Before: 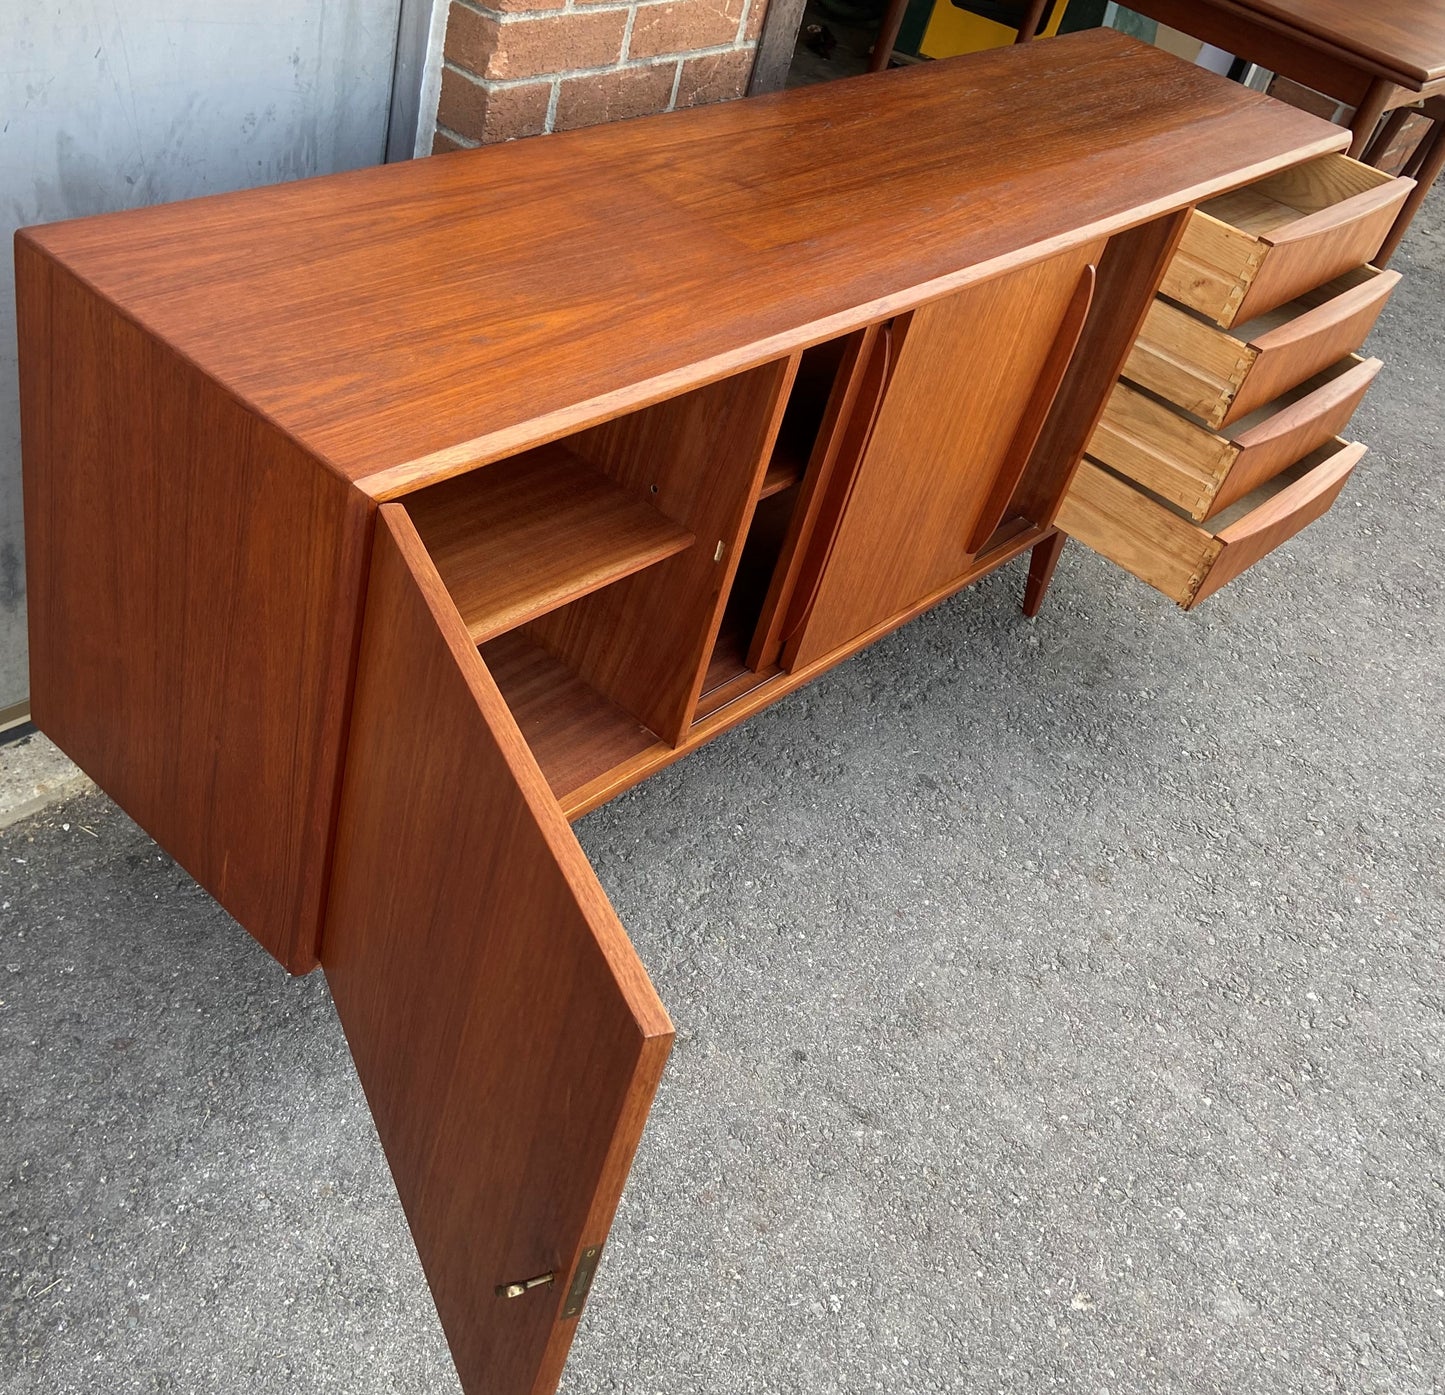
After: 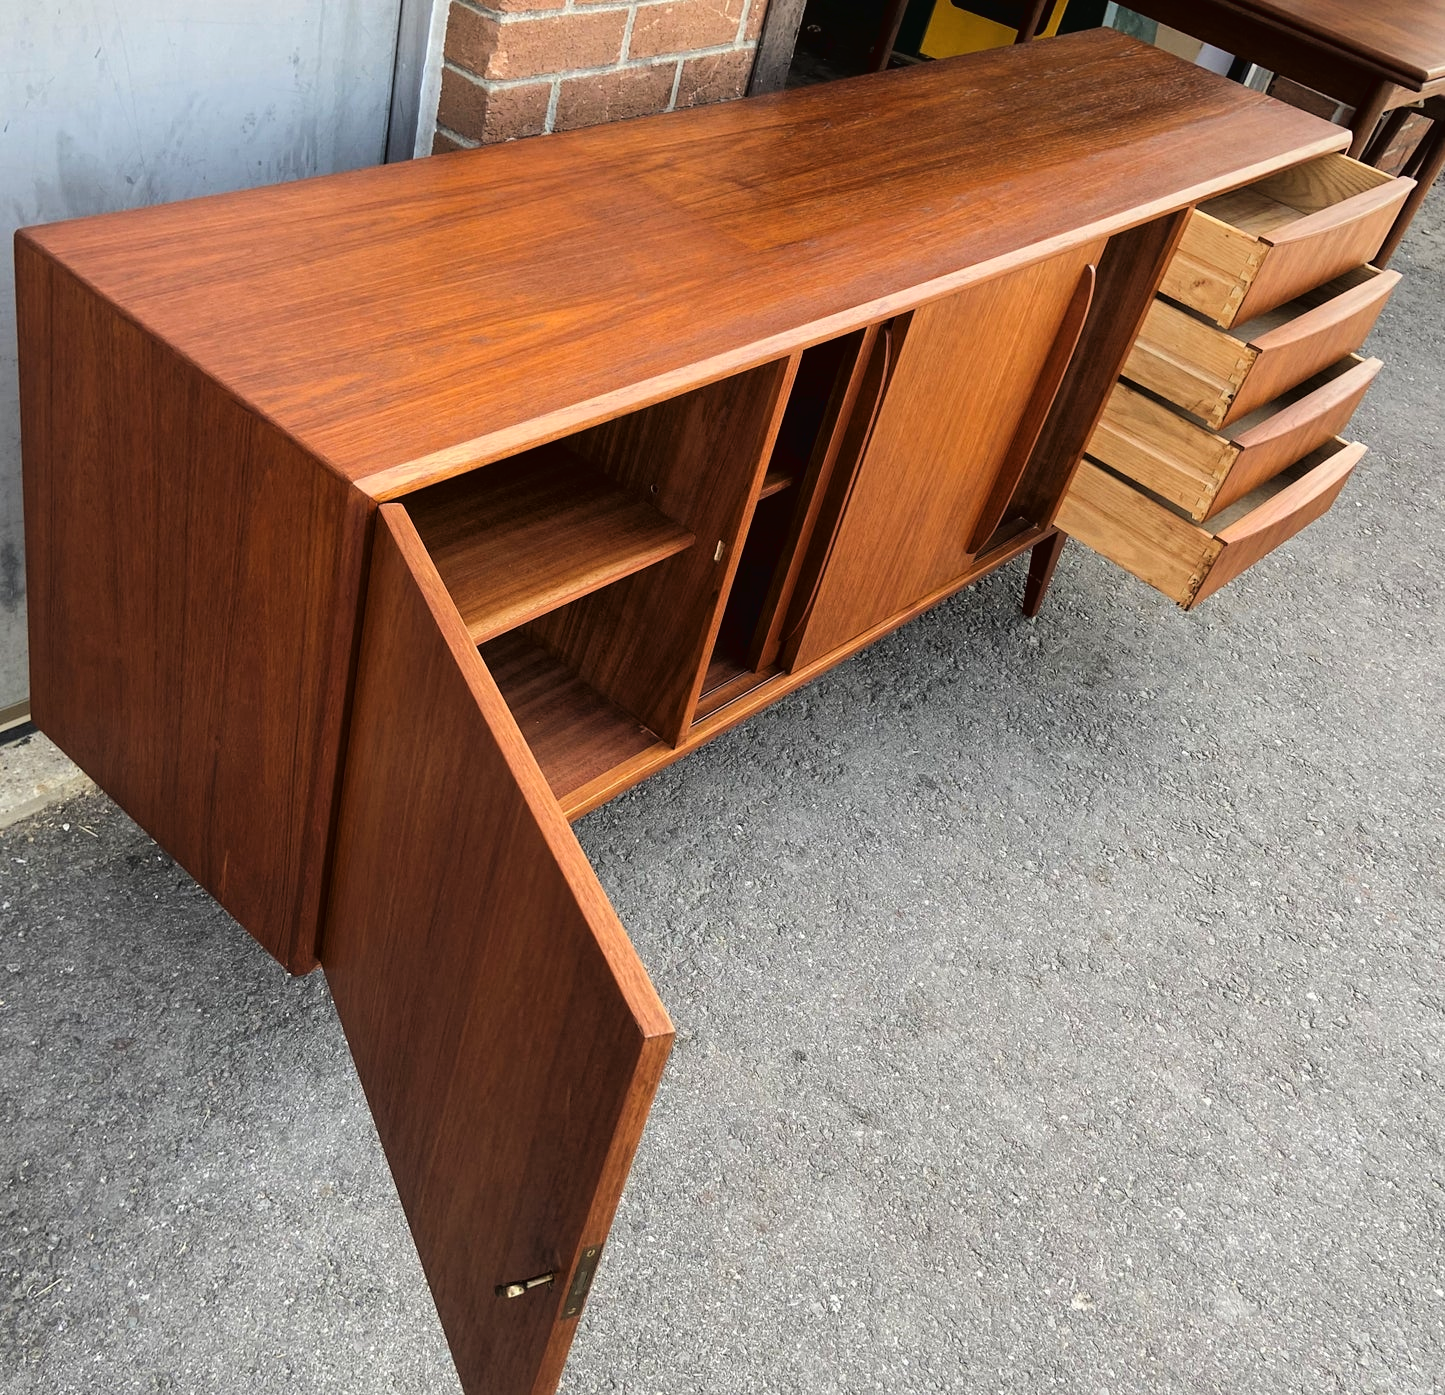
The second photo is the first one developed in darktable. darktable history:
tone curve: curves: ch0 [(0, 0.019) (0.11, 0.036) (0.259, 0.214) (0.378, 0.365) (0.499, 0.529) (1, 1)], color space Lab, linked channels, preserve colors none
exposure: compensate highlight preservation false
